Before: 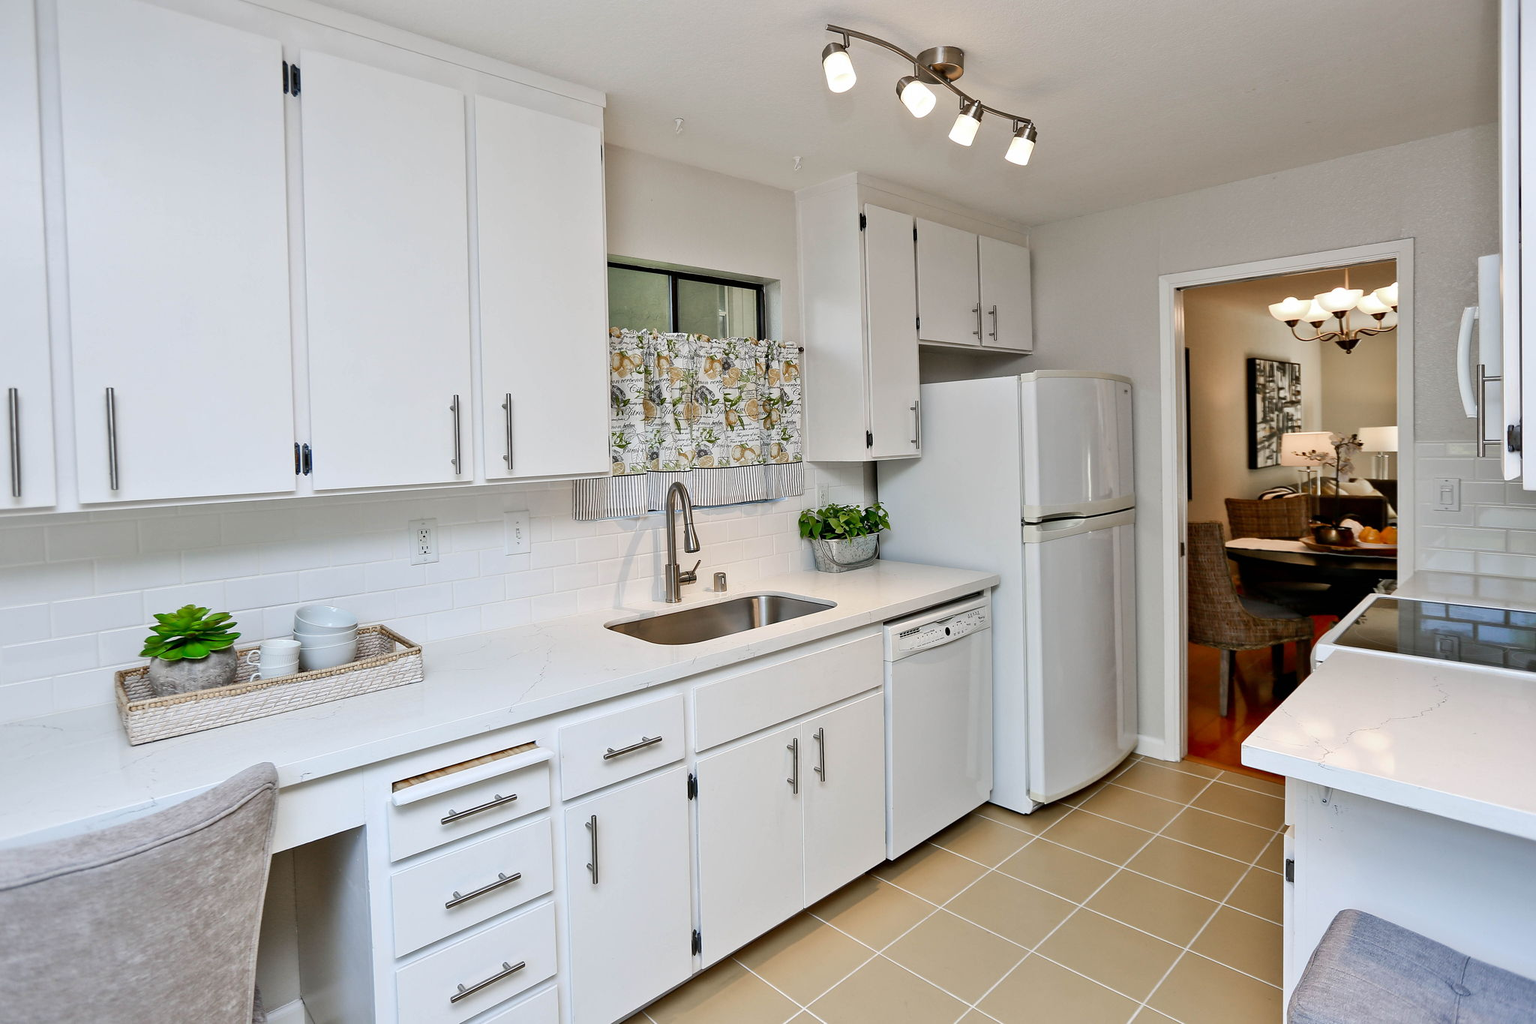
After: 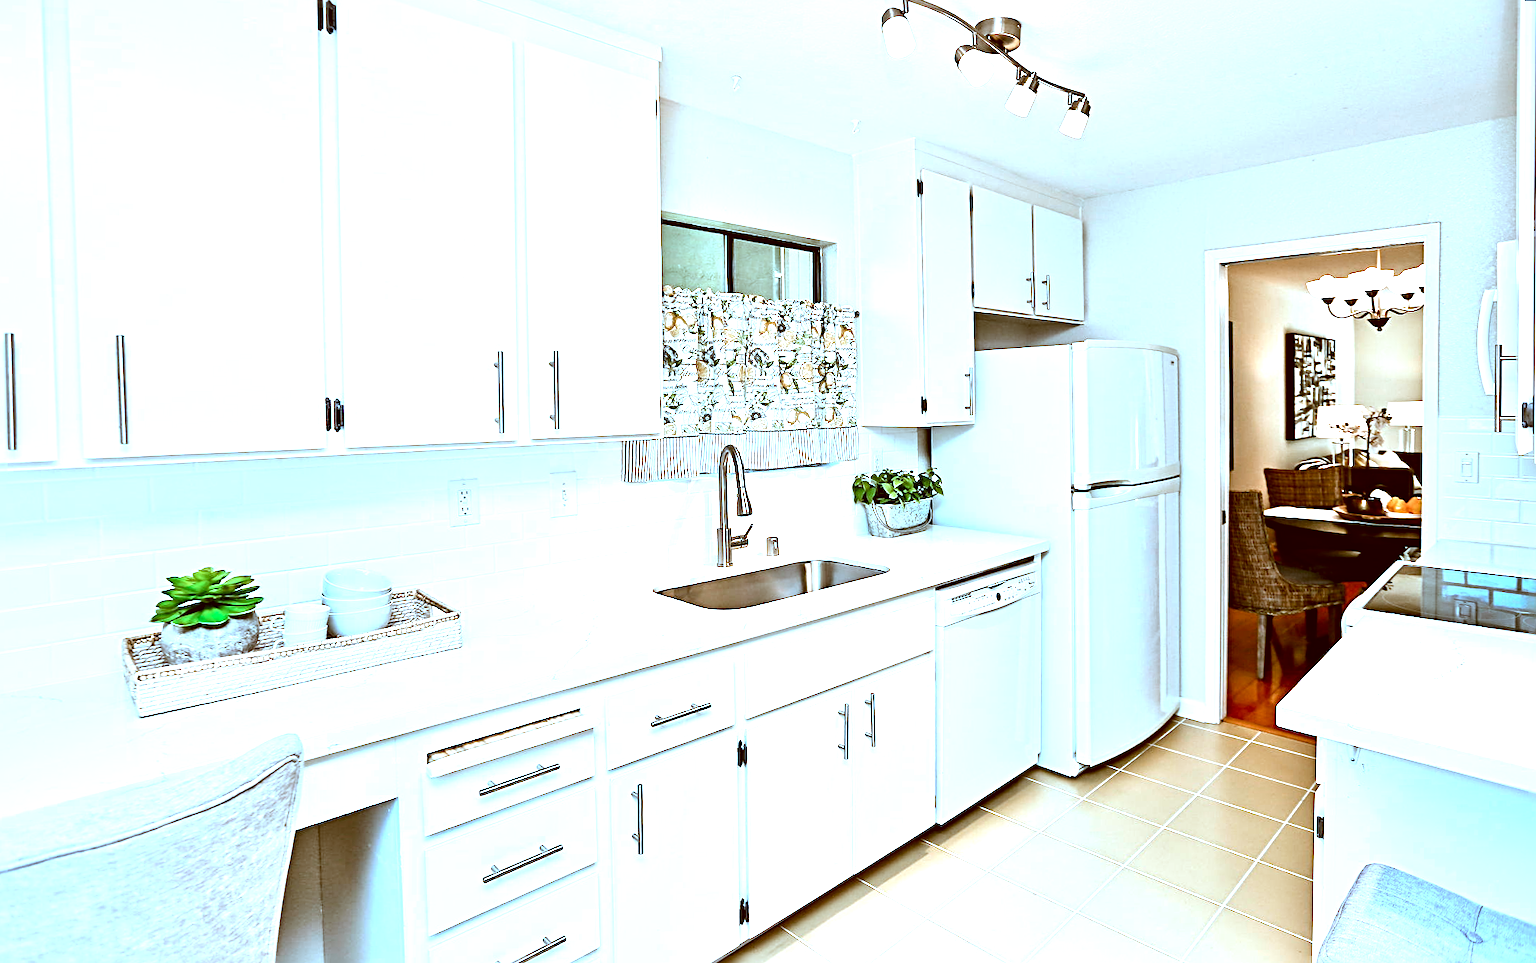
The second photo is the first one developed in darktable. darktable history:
rotate and perspective: rotation 0.679°, lens shift (horizontal) 0.136, crop left 0.009, crop right 0.991, crop top 0.078, crop bottom 0.95
exposure: exposure 1 EV, compensate highlight preservation false
color correction: highlights a* -14.62, highlights b* -16.22, shadows a* 10.12, shadows b* 29.4
sharpen: radius 4
contrast brightness saturation: saturation -0.05
white balance: red 1.004, blue 1.096
shadows and highlights: radius 334.93, shadows 63.48, highlights 6.06, compress 87.7%, highlights color adjustment 39.73%, soften with gaussian
tone equalizer: -8 EV -0.75 EV, -7 EV -0.7 EV, -6 EV -0.6 EV, -5 EV -0.4 EV, -3 EV 0.4 EV, -2 EV 0.6 EV, -1 EV 0.7 EV, +0 EV 0.75 EV, edges refinement/feathering 500, mask exposure compensation -1.57 EV, preserve details no
